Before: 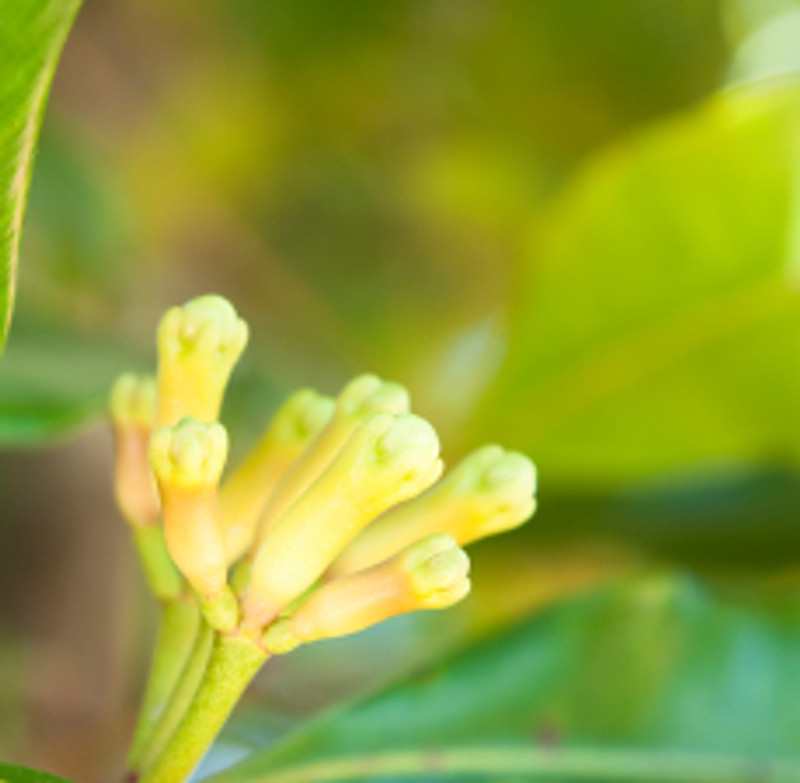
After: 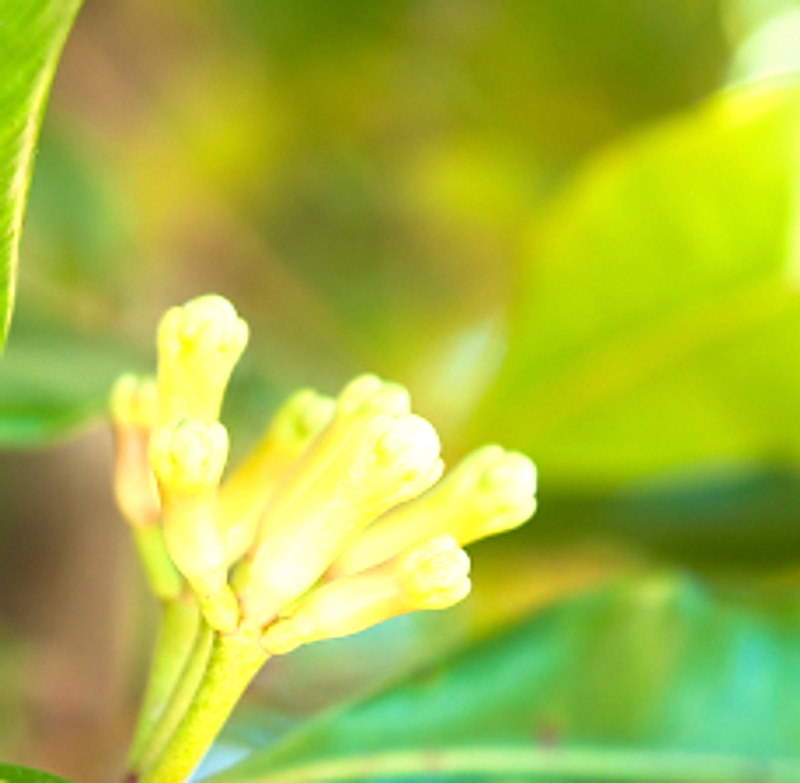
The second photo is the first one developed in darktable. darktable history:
exposure: exposure 0.555 EV, compensate exposure bias true, compensate highlight preservation false
velvia: on, module defaults
sharpen: on, module defaults
